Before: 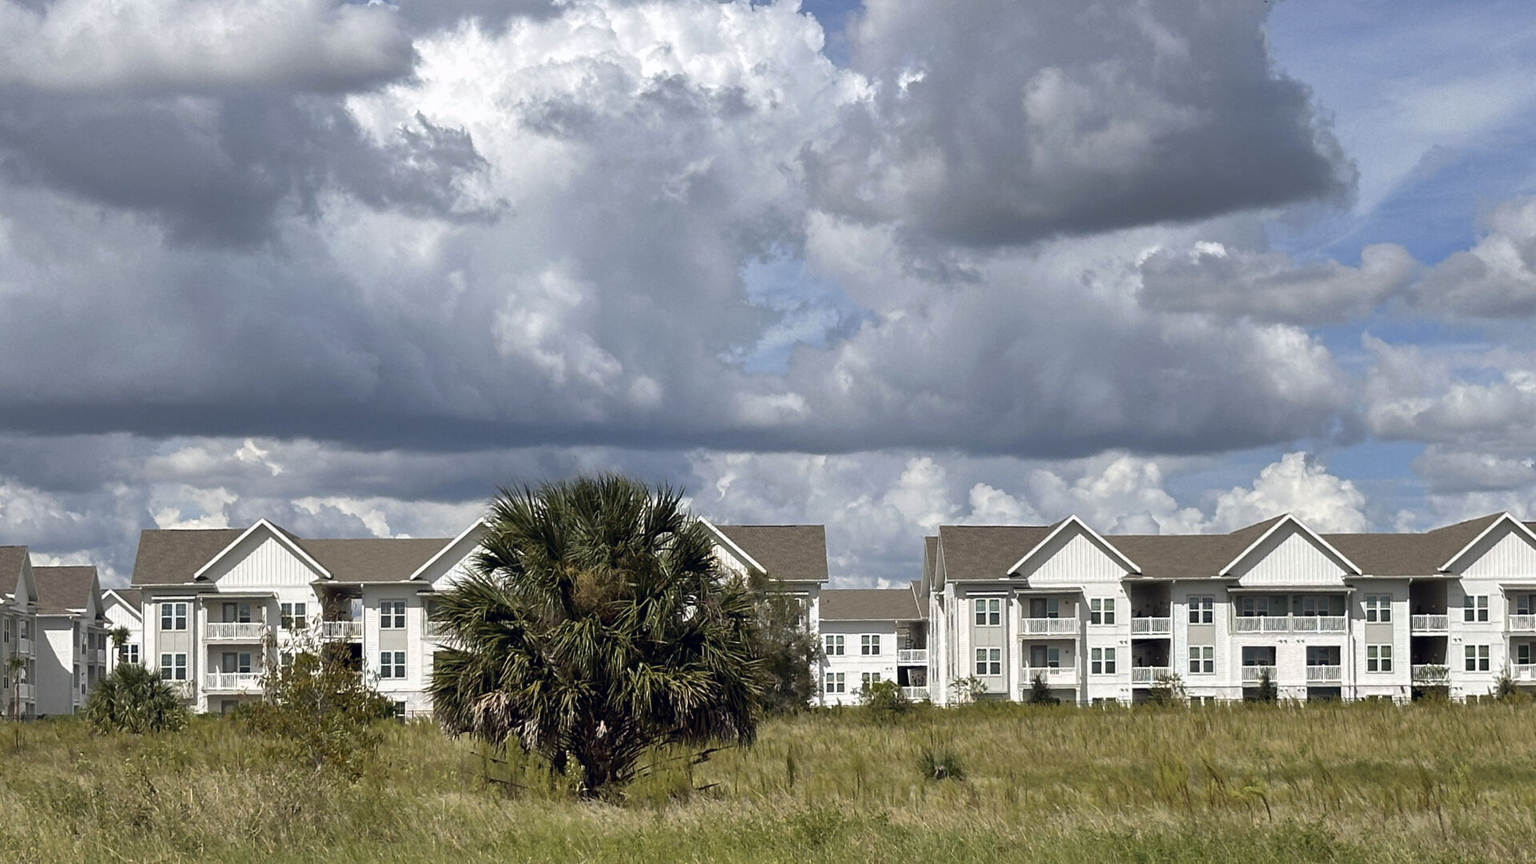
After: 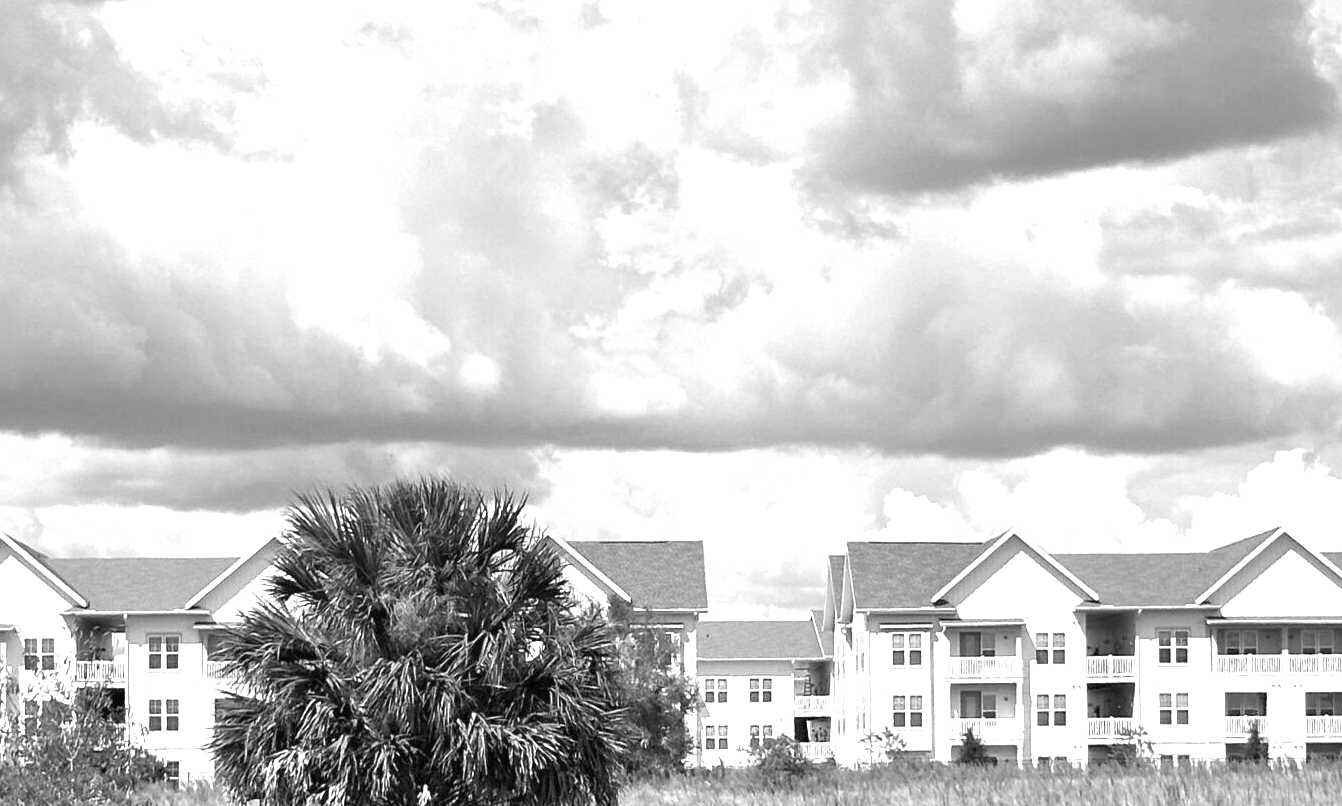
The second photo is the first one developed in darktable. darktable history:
monochrome: a -4.13, b 5.16, size 1
crop and rotate: left 17.046%, top 10.659%, right 12.989%, bottom 14.553%
exposure: black level correction 0, exposure 1.5 EV, compensate exposure bias true, compensate highlight preservation false
